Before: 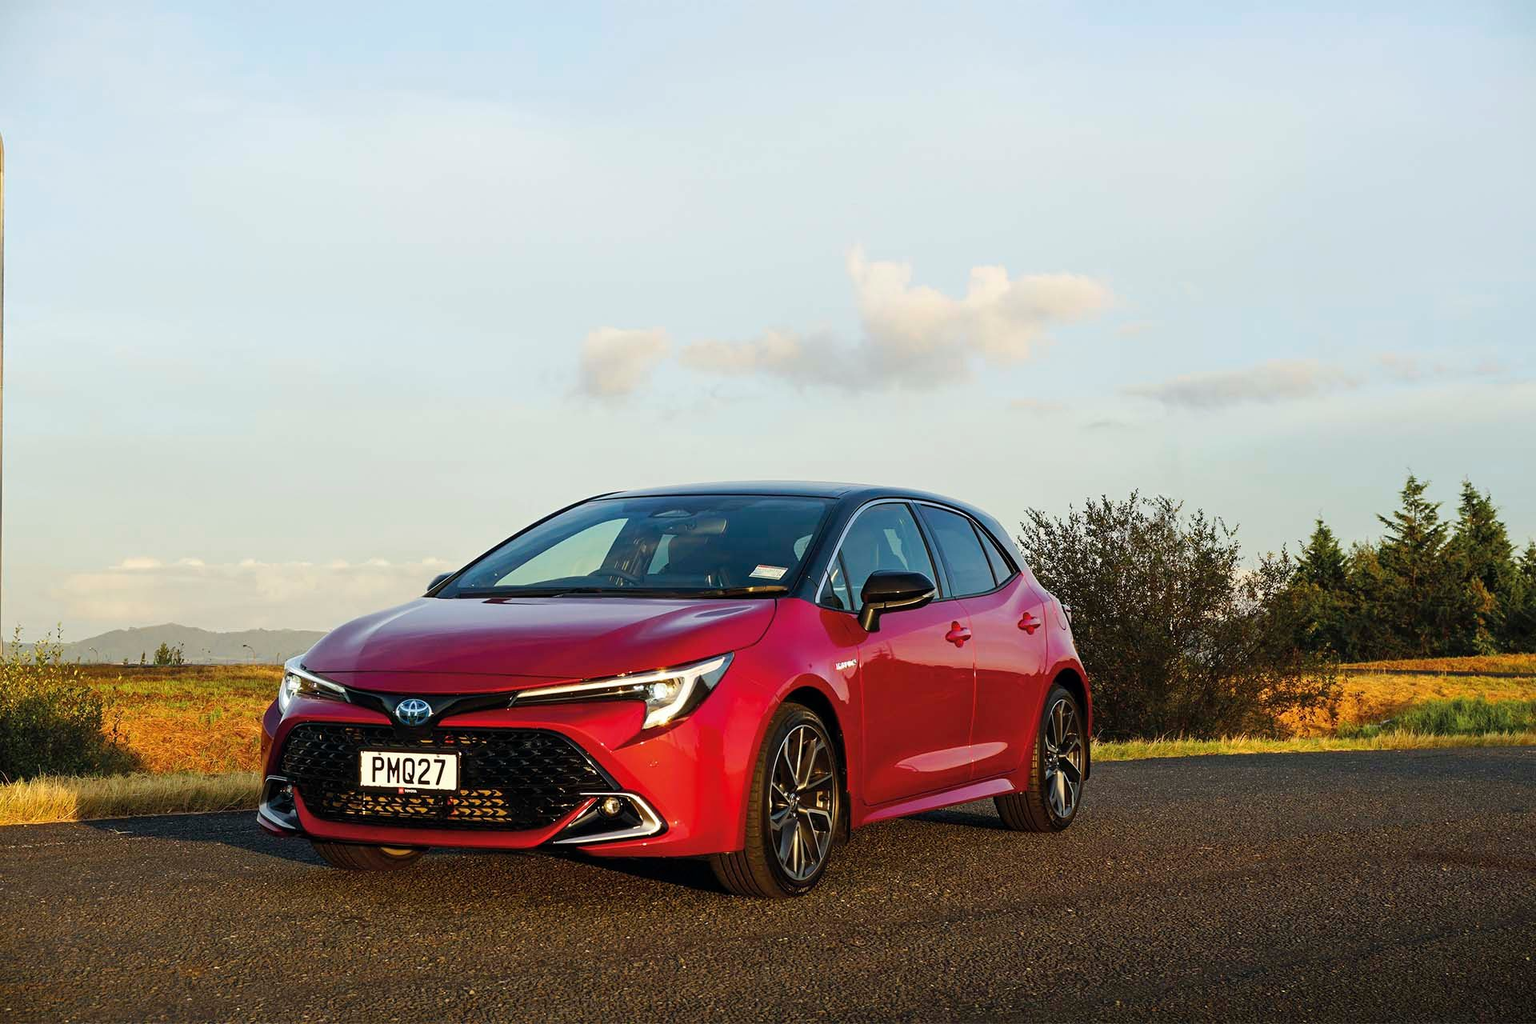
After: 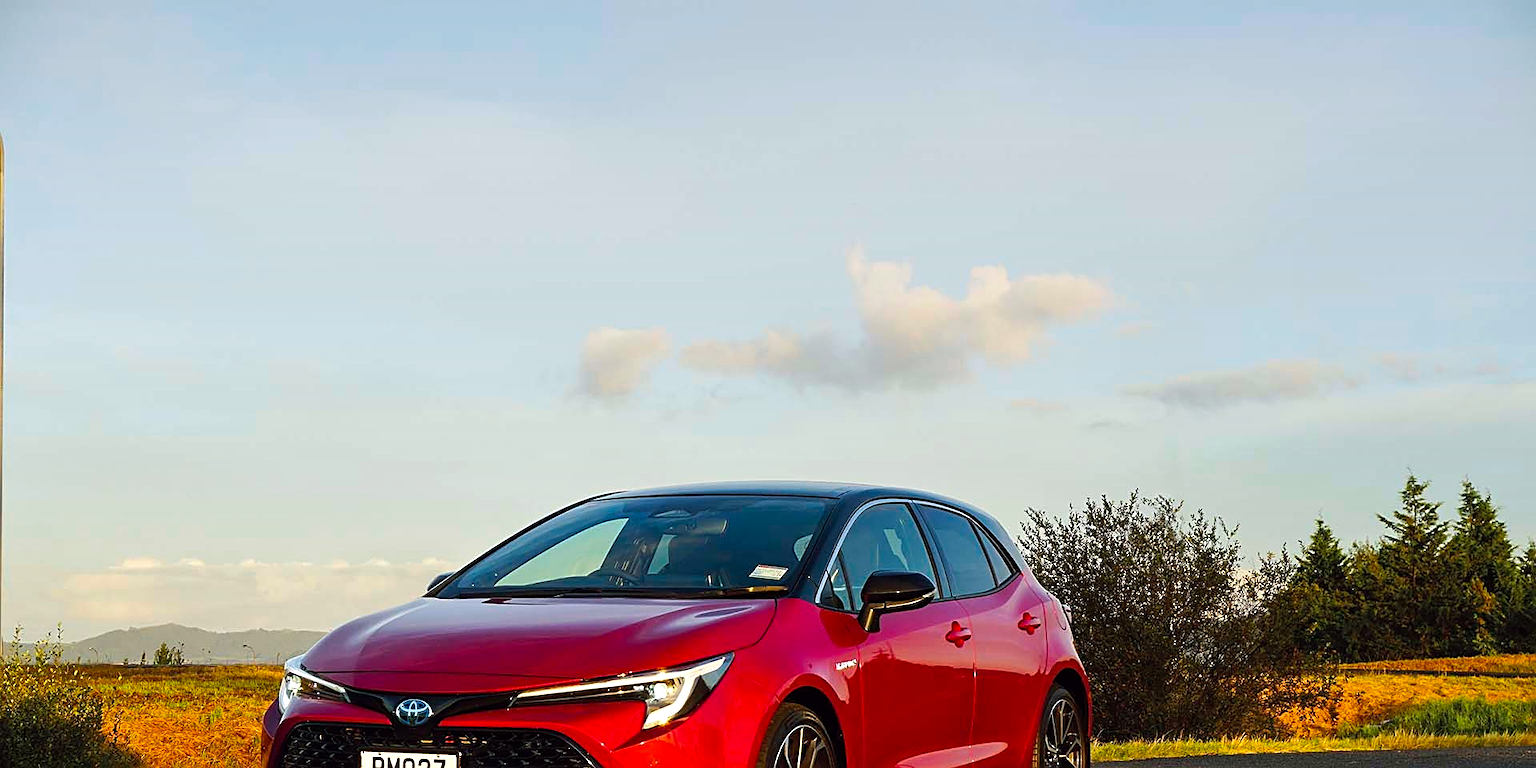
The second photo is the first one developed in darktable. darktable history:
color balance: lift [1, 1.001, 0.999, 1.001], gamma [1, 1.004, 1.007, 0.993], gain [1, 0.991, 0.987, 1.013], contrast 7.5%, contrast fulcrum 10%, output saturation 115%
exposure: compensate highlight preservation false
tone equalizer: on, module defaults
graduated density: on, module defaults
crop: bottom 24.988%
sharpen: on, module defaults
